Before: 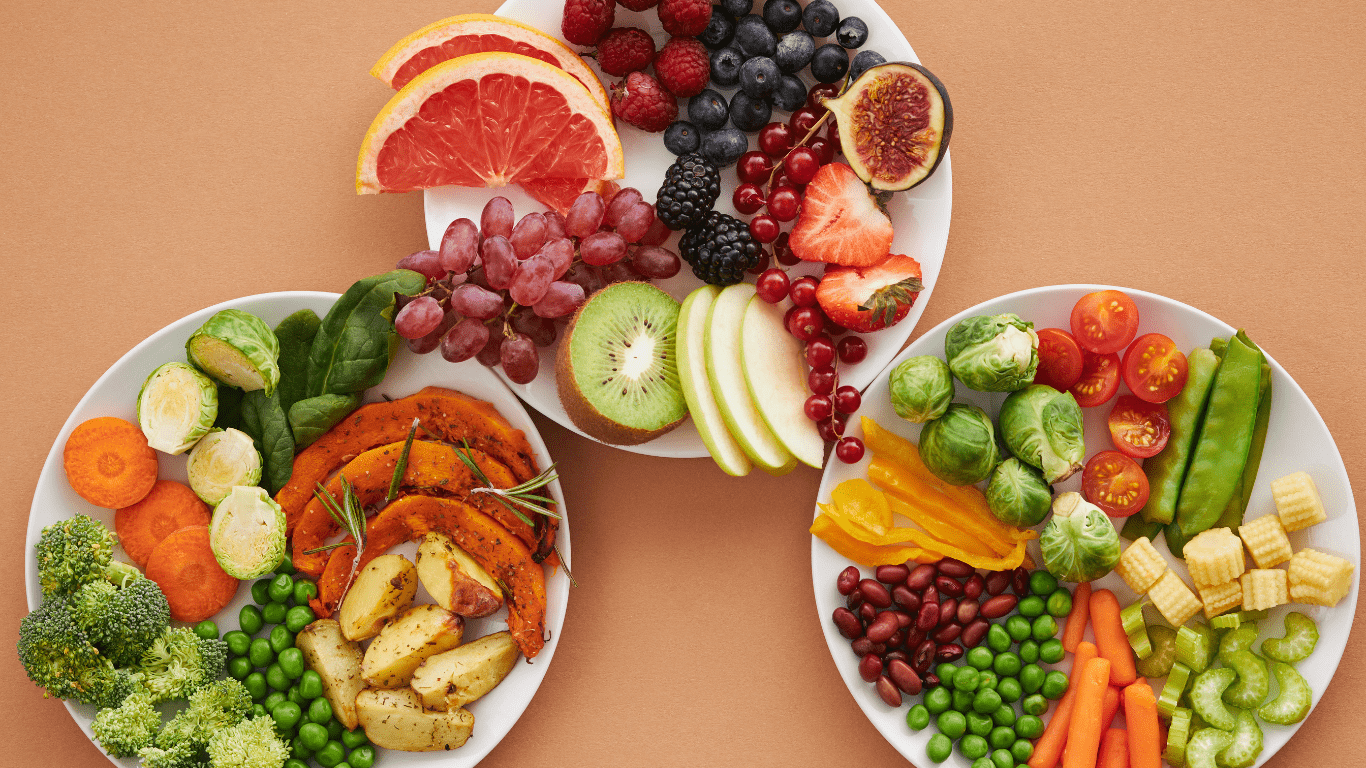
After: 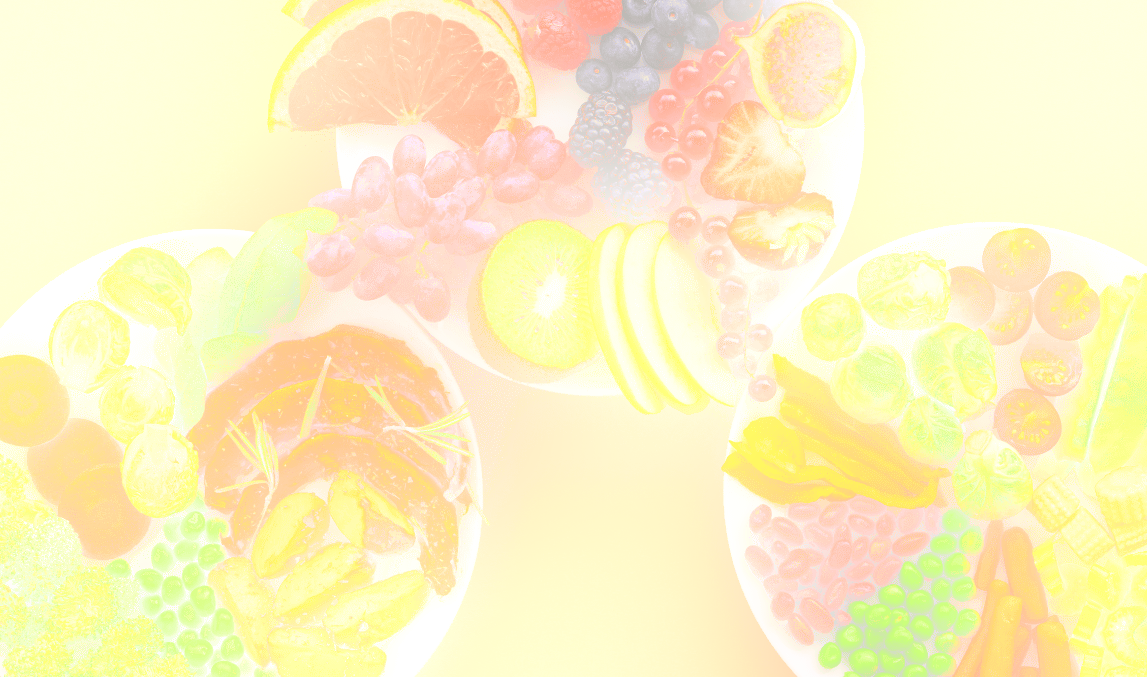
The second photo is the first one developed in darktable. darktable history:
crop: left 6.446%, top 8.188%, right 9.538%, bottom 3.548%
bloom: size 25%, threshold 5%, strength 90%
